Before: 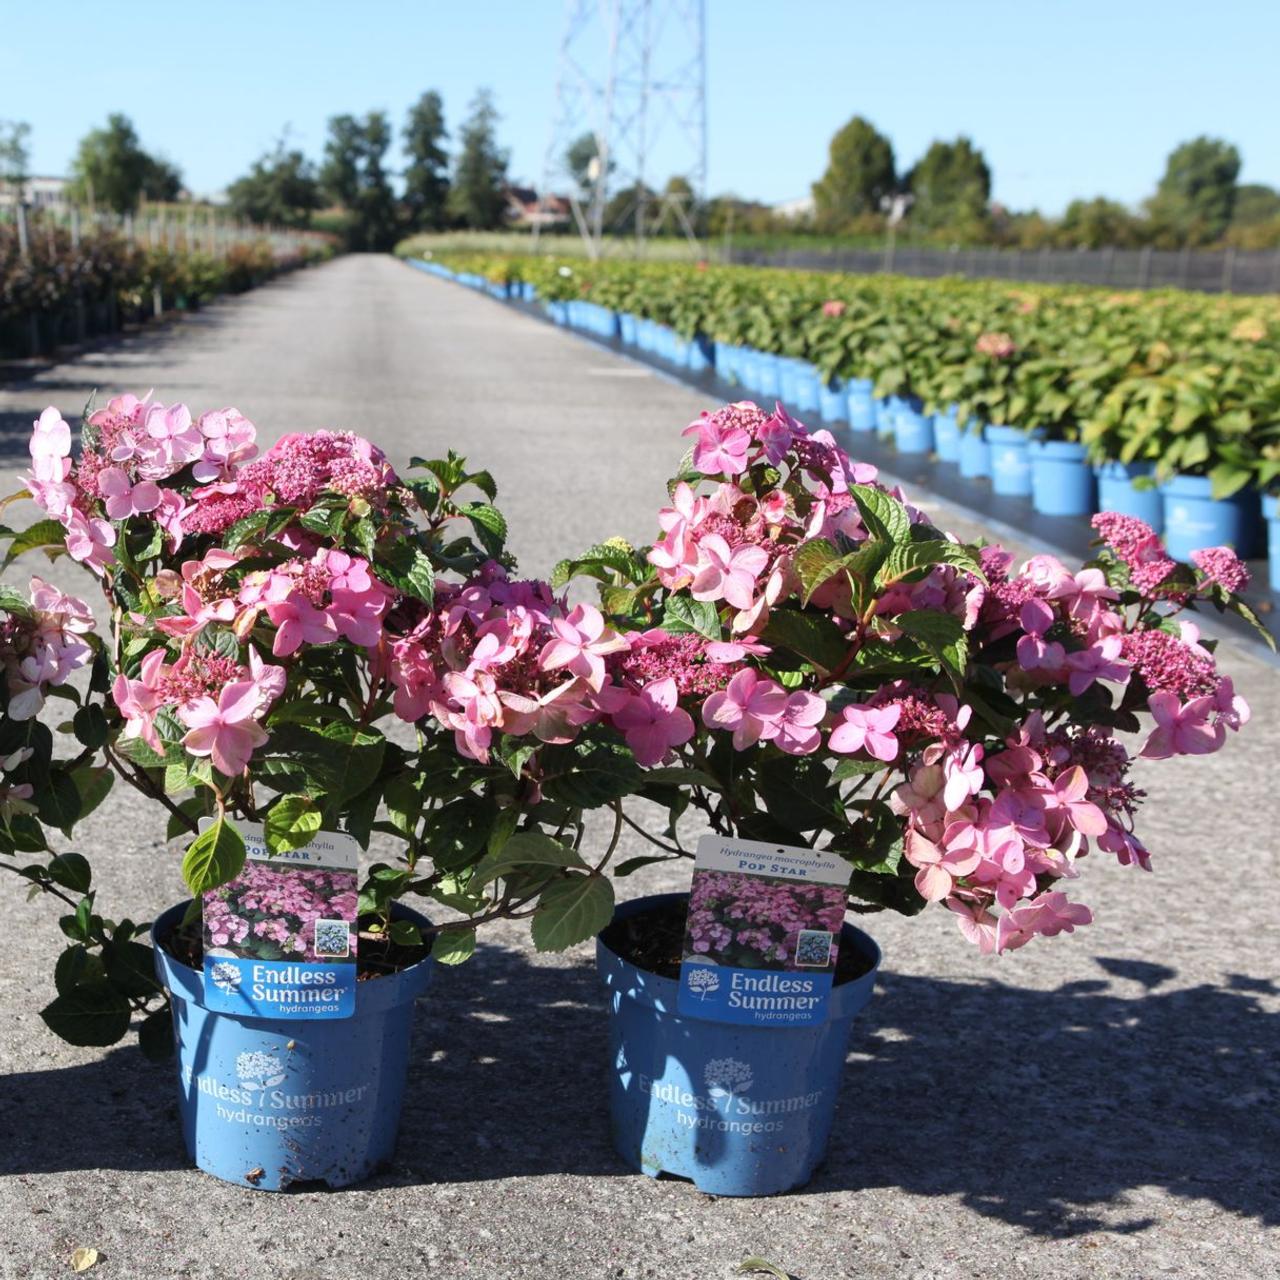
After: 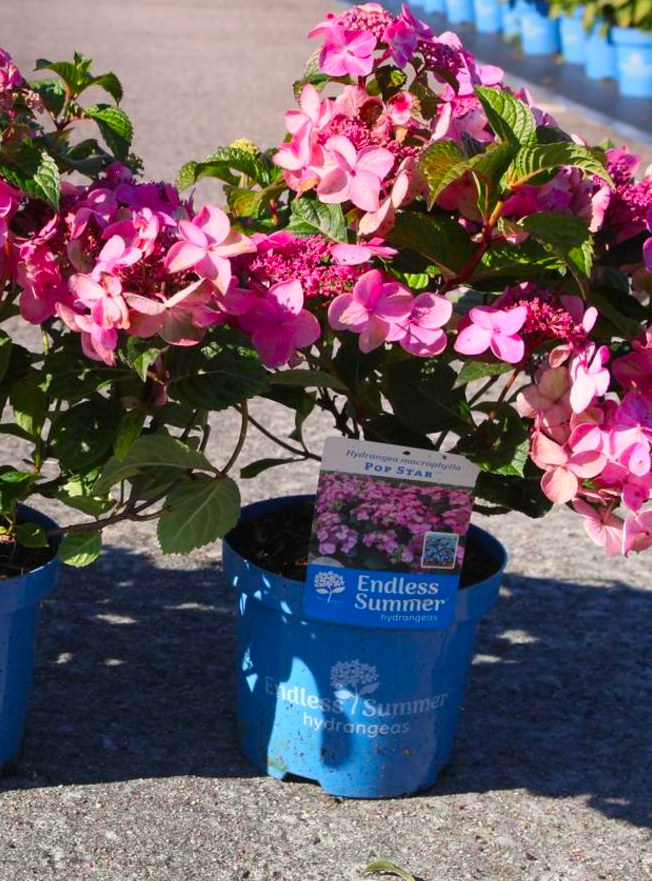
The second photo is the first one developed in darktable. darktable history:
crop and rotate: left 29.237%, top 31.152%, right 19.807%
contrast brightness saturation: saturation 0.5
graduated density: density 0.38 EV, hardness 21%, rotation -6.11°, saturation 32%
